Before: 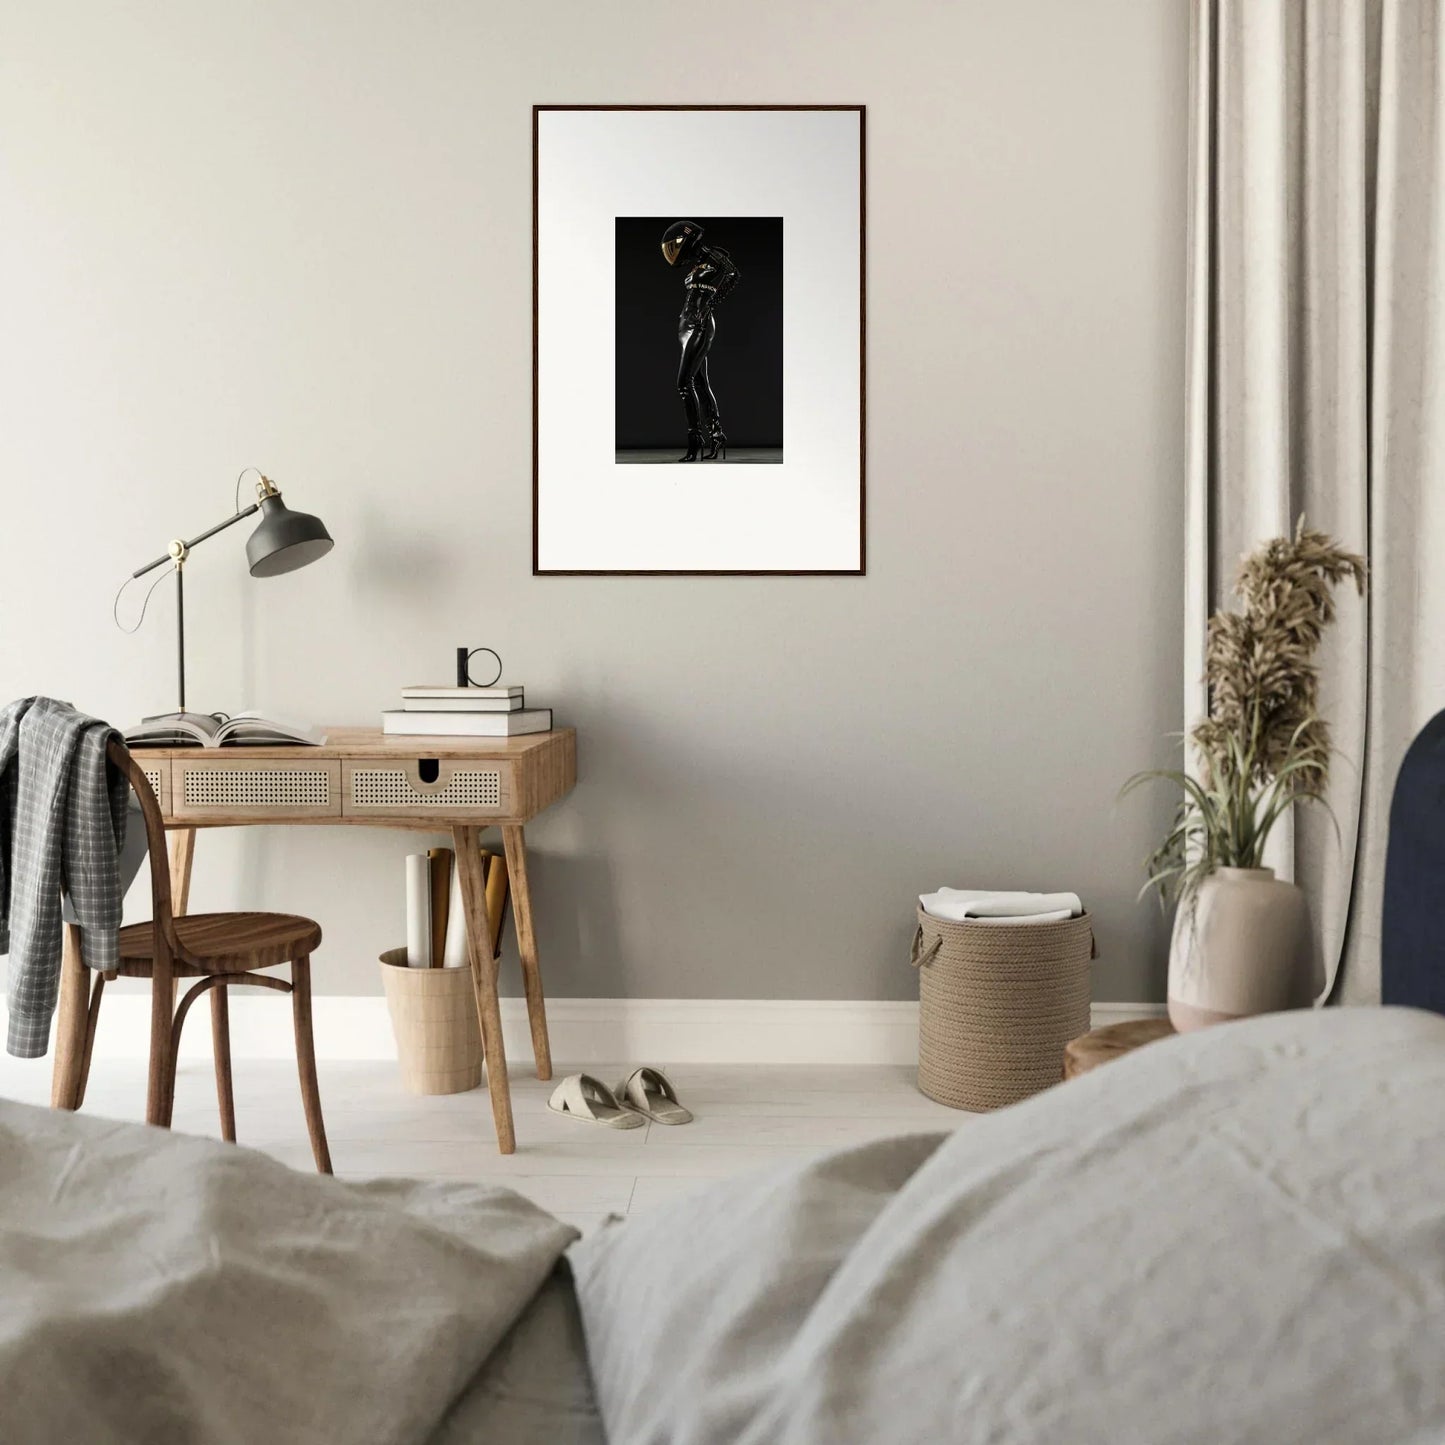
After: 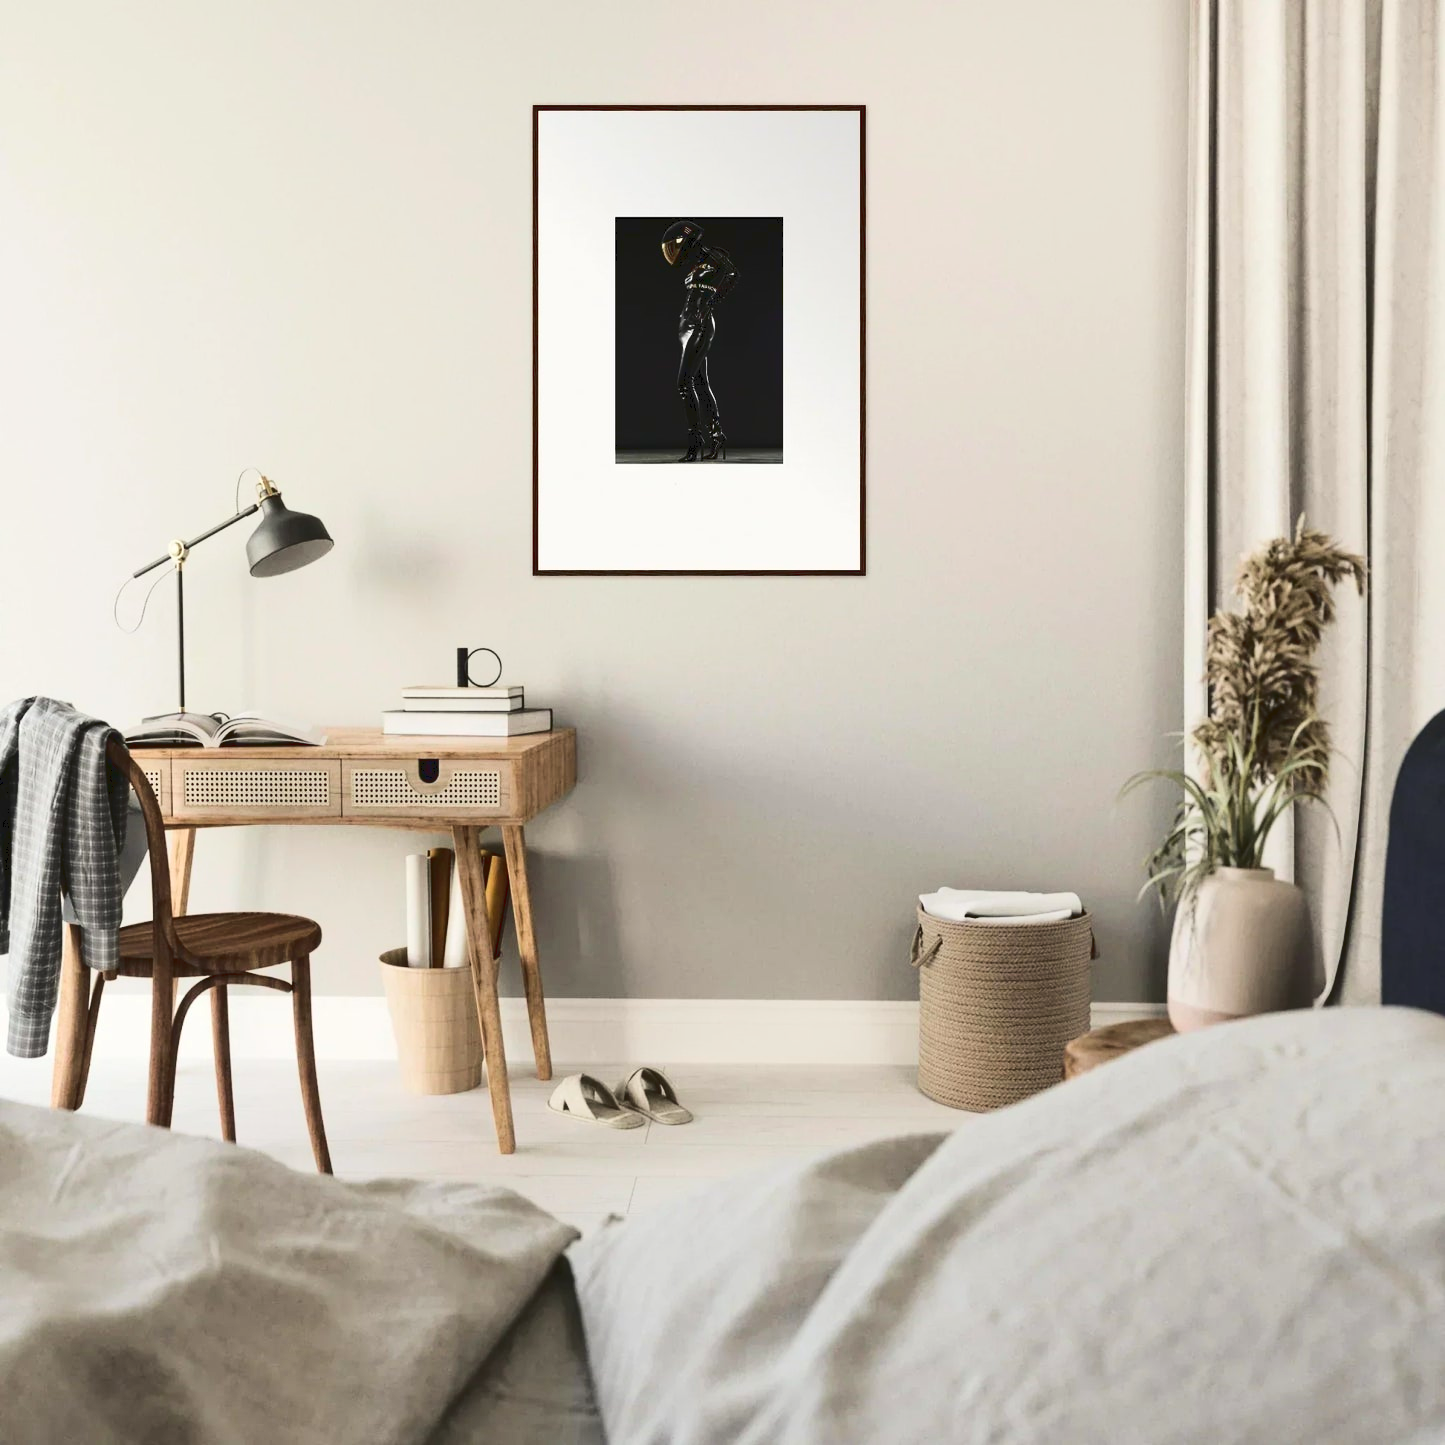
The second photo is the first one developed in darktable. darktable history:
tone curve: curves: ch0 [(0, 0) (0.003, 0.077) (0.011, 0.079) (0.025, 0.085) (0.044, 0.095) (0.069, 0.109) (0.1, 0.124) (0.136, 0.142) (0.177, 0.169) (0.224, 0.207) (0.277, 0.267) (0.335, 0.347) (0.399, 0.442) (0.468, 0.54) (0.543, 0.635) (0.623, 0.726) (0.709, 0.813) (0.801, 0.882) (0.898, 0.934) (1, 1)], color space Lab, linked channels, preserve colors none
